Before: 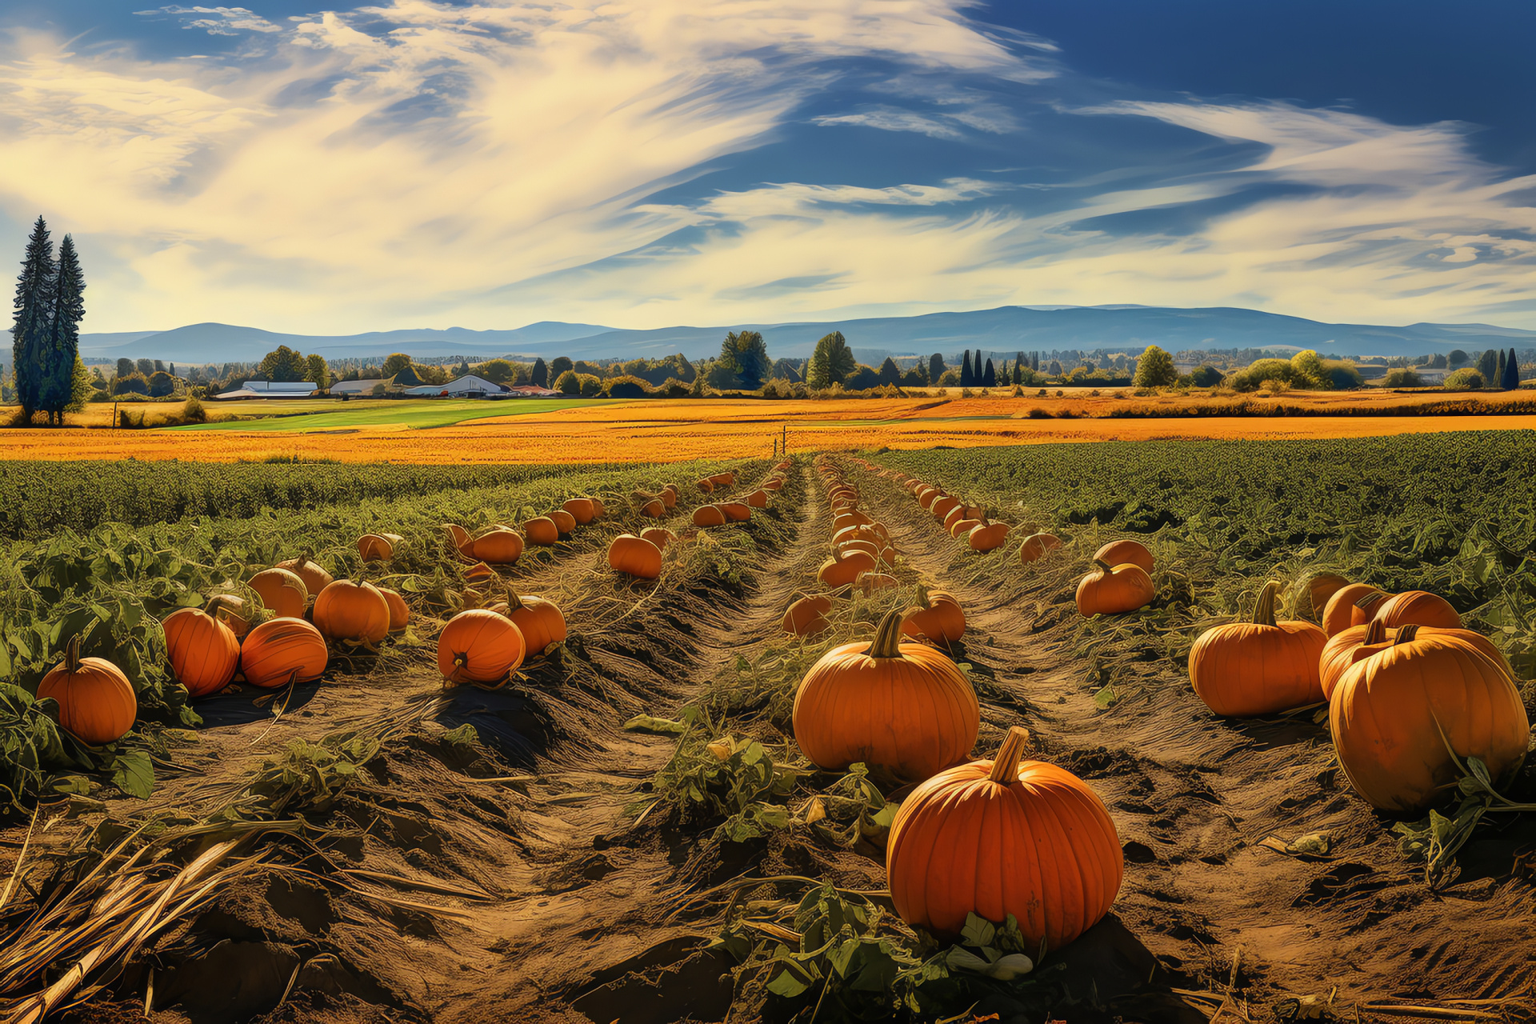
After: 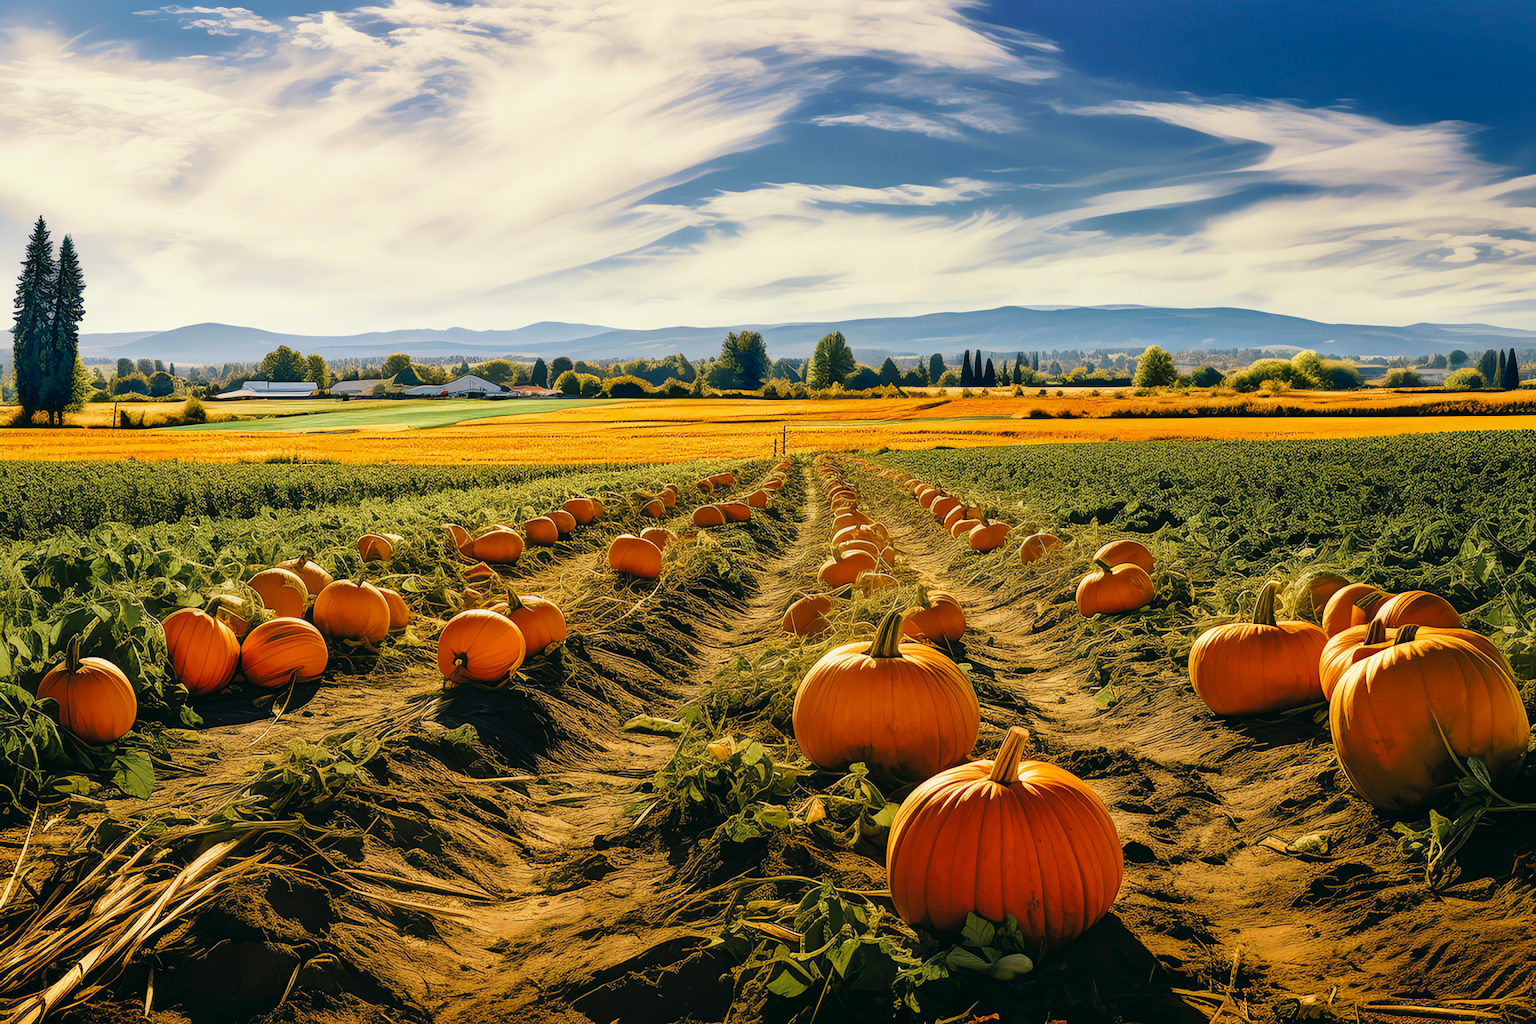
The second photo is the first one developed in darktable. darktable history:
tone curve: curves: ch0 [(0, 0) (0.003, 0.012) (0.011, 0.015) (0.025, 0.023) (0.044, 0.036) (0.069, 0.047) (0.1, 0.062) (0.136, 0.1) (0.177, 0.15) (0.224, 0.219) (0.277, 0.3) (0.335, 0.401) (0.399, 0.49) (0.468, 0.569) (0.543, 0.641) (0.623, 0.73) (0.709, 0.806) (0.801, 0.88) (0.898, 0.939) (1, 1)], preserve colors none
color look up table: target L [98.17, 98.36, 88.06, 90.02, 86.94, 67.9, 60.05, 57.91, 55.98, 33.22, 26.5, 9.895, 200.98, 92.27, 85.84, 77.39, 74.42, 70.71, 67.55, 61.62, 56.66, 56.08, 49.19, 43.26, 38.23, 30.87, 29.73, 21.54, 96.04, 83.8, 76.67, 64.05, 69.67, 55.77, 62.58, 46.44, 44.82, 34.56, 33.21, 27.92, 30.19, 12.33, 5.831, 95.54, 79.03, 59.95, 61.07, 54.28, 43.03], target a [-25.1, -18.1, -13.42, -26.6, -28.59, -17.48, -32.74, -31.16, -21.98, -22.25, -10.89, -17.89, 0, -2.238, -2.181, 6.988, 13.51, 28.71, 29.27, 4.606, 31.97, 56.71, 28.82, 64.48, 54.72, 3, 39.25, 29.38, 17.15, 7.263, 31.12, 19.11, 43.47, 6.821, 29.97, 58.86, 51.06, 19.77, 22.52, 1.64, 37.91, 13.86, 7.524, -42.3, -23.89, -26.06, -2.259, -14.03, -23.5], target b [37.7, 11.72, 15.69, 30.09, 9.938, 4.759, 30.99, 11.38, 26.04, 12.92, 25.17, 3.944, -0.001, 29.11, 53.73, 3.423, 75.84, 15.56, 47.61, 51.91, 55.43, 25.71, 26.83, 48.11, 21.49, 3.975, 34.97, 14.94, -8.595, -28.51, -16.5, -20.63, -34.04, -61.94, -43.71, -6.722, -28.83, -56.71, -7.967, -30.52, -63.18, -29.47, -9.815, -9.988, -17.75, -8.419, -1.74, -35.51, -8.384], num patches 49
